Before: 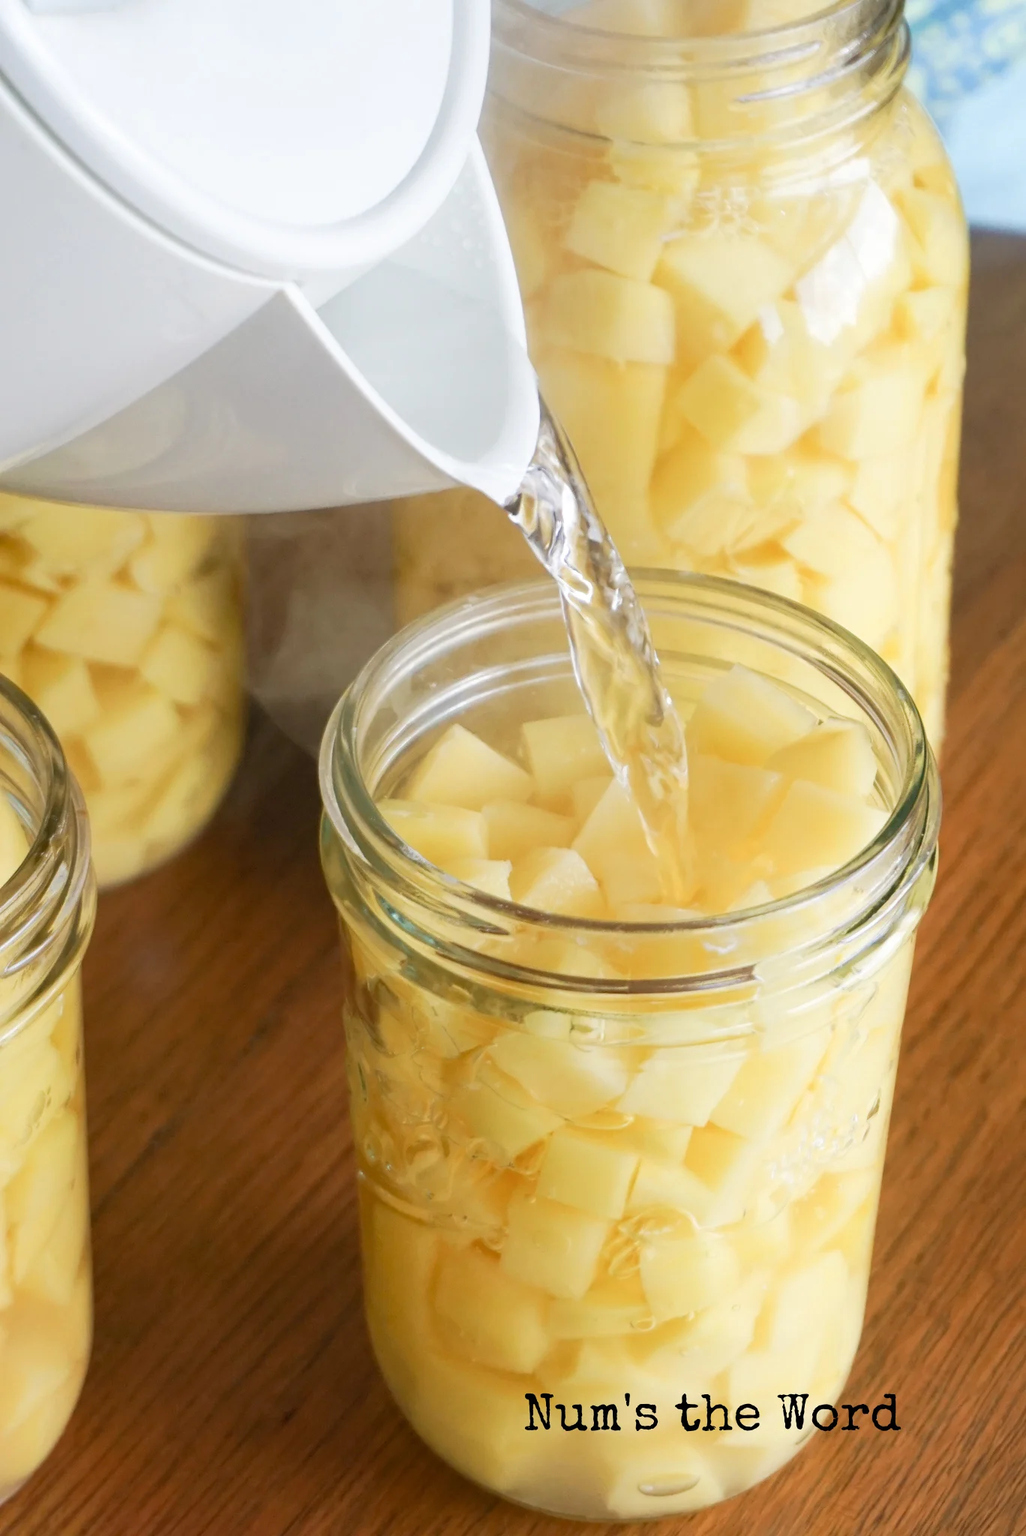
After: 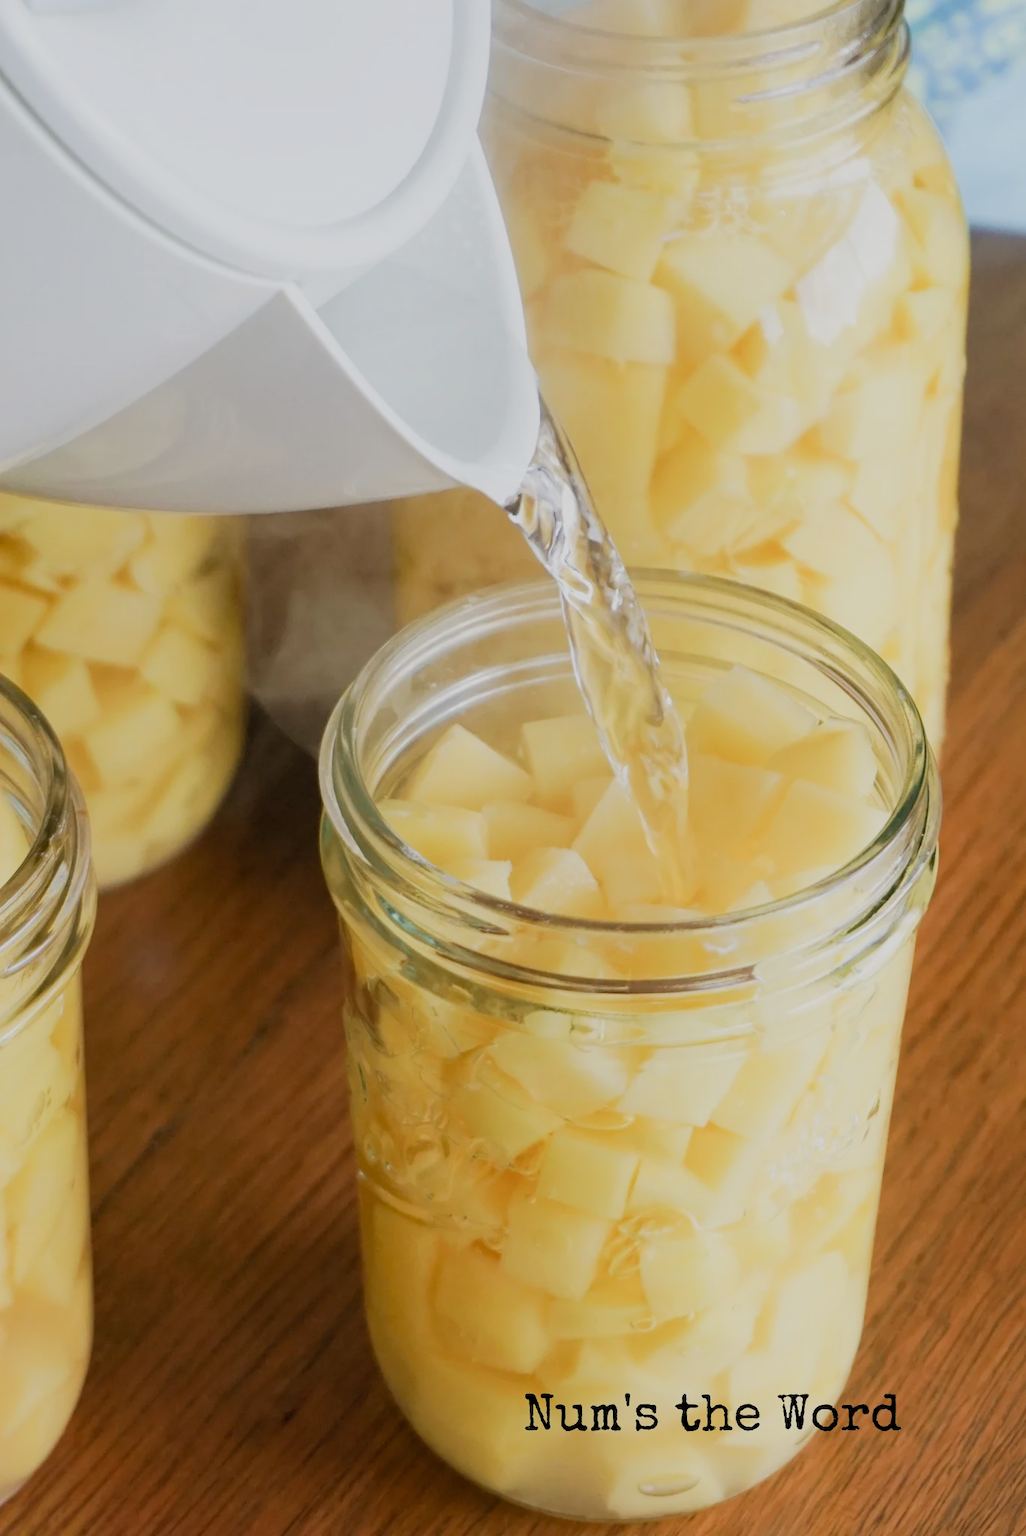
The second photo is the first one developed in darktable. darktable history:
filmic rgb: black relative exposure -7.65 EV, white relative exposure 4.56 EV, threshold 3.05 EV, hardness 3.61, enable highlight reconstruction true
